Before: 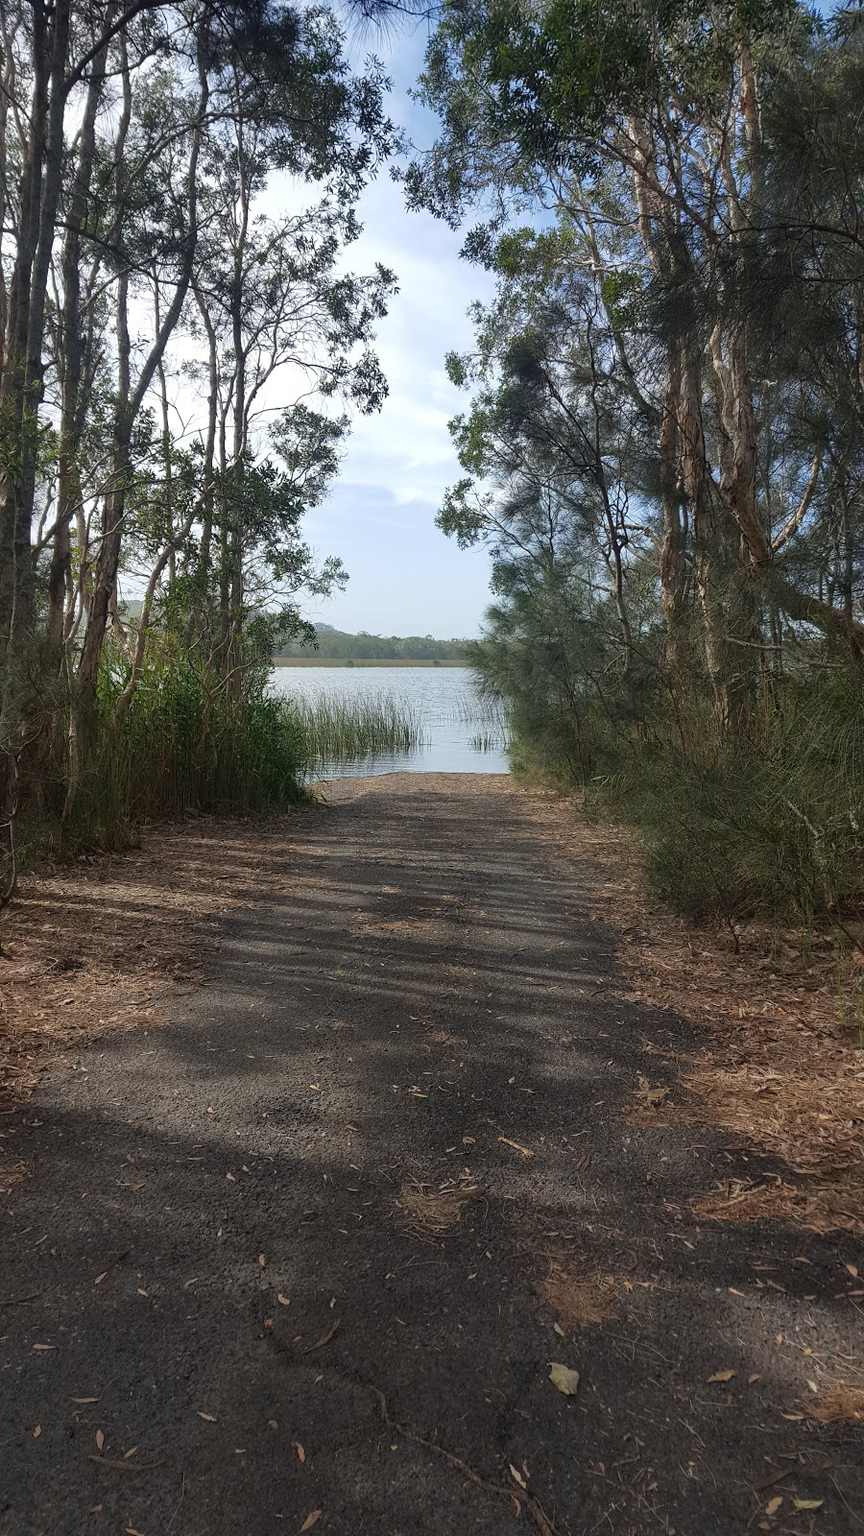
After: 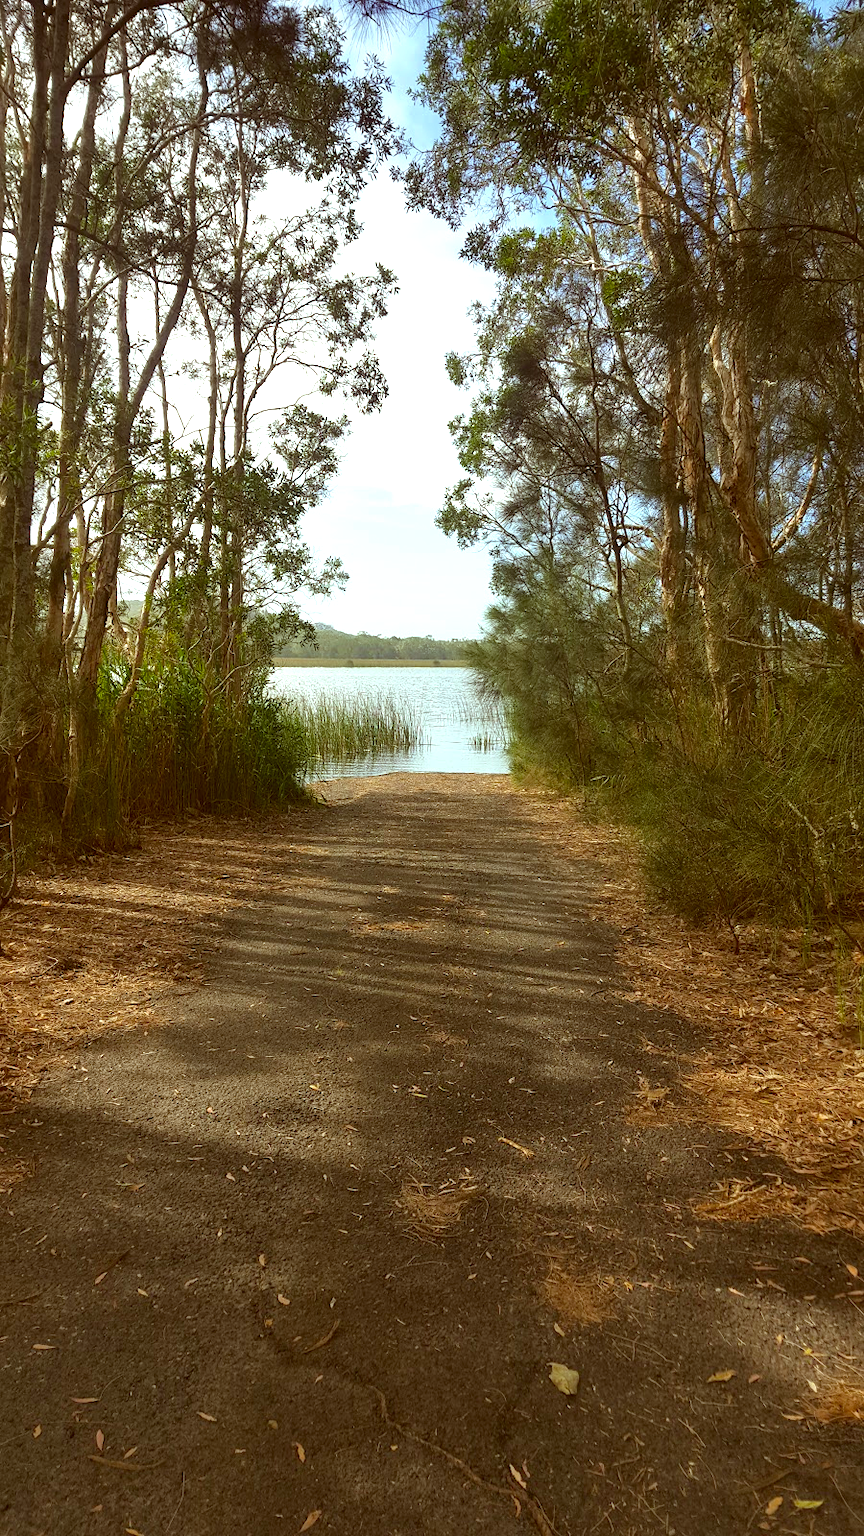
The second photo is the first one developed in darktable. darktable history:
color correction: highlights a* -6.04, highlights b* 9.18, shadows a* 10.67, shadows b* 23.97
color balance rgb: linear chroma grading › global chroma 1.347%, linear chroma grading › mid-tones -1.051%, perceptual saturation grading › global saturation 30.963%, perceptual brilliance grading › global brilliance 20.177%
